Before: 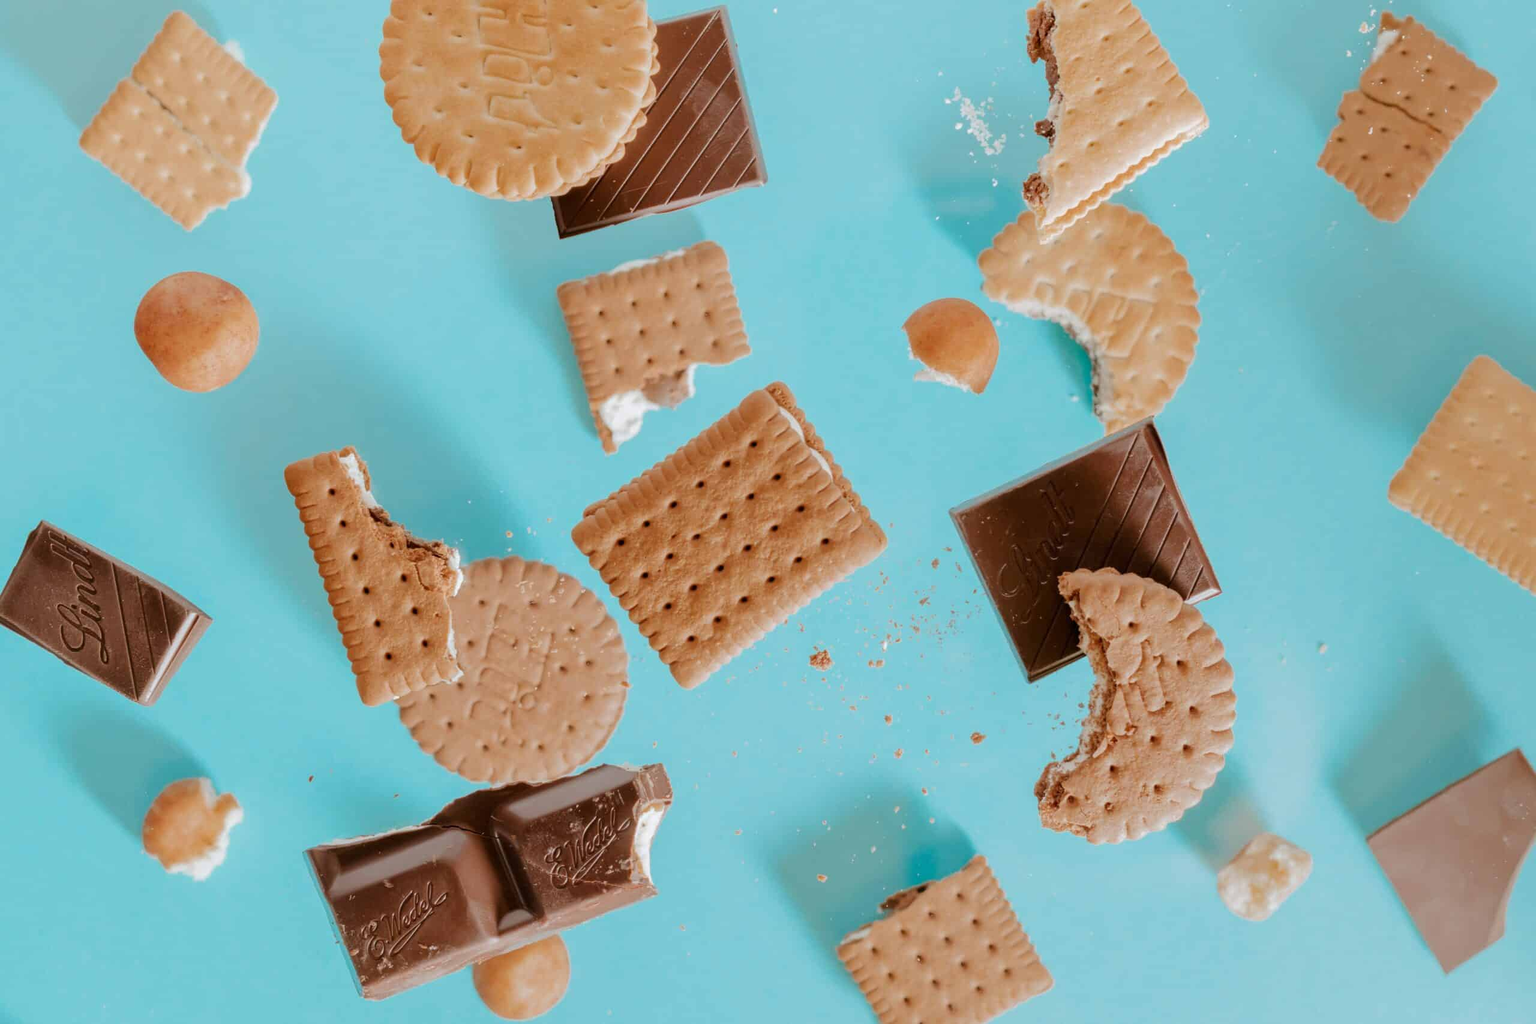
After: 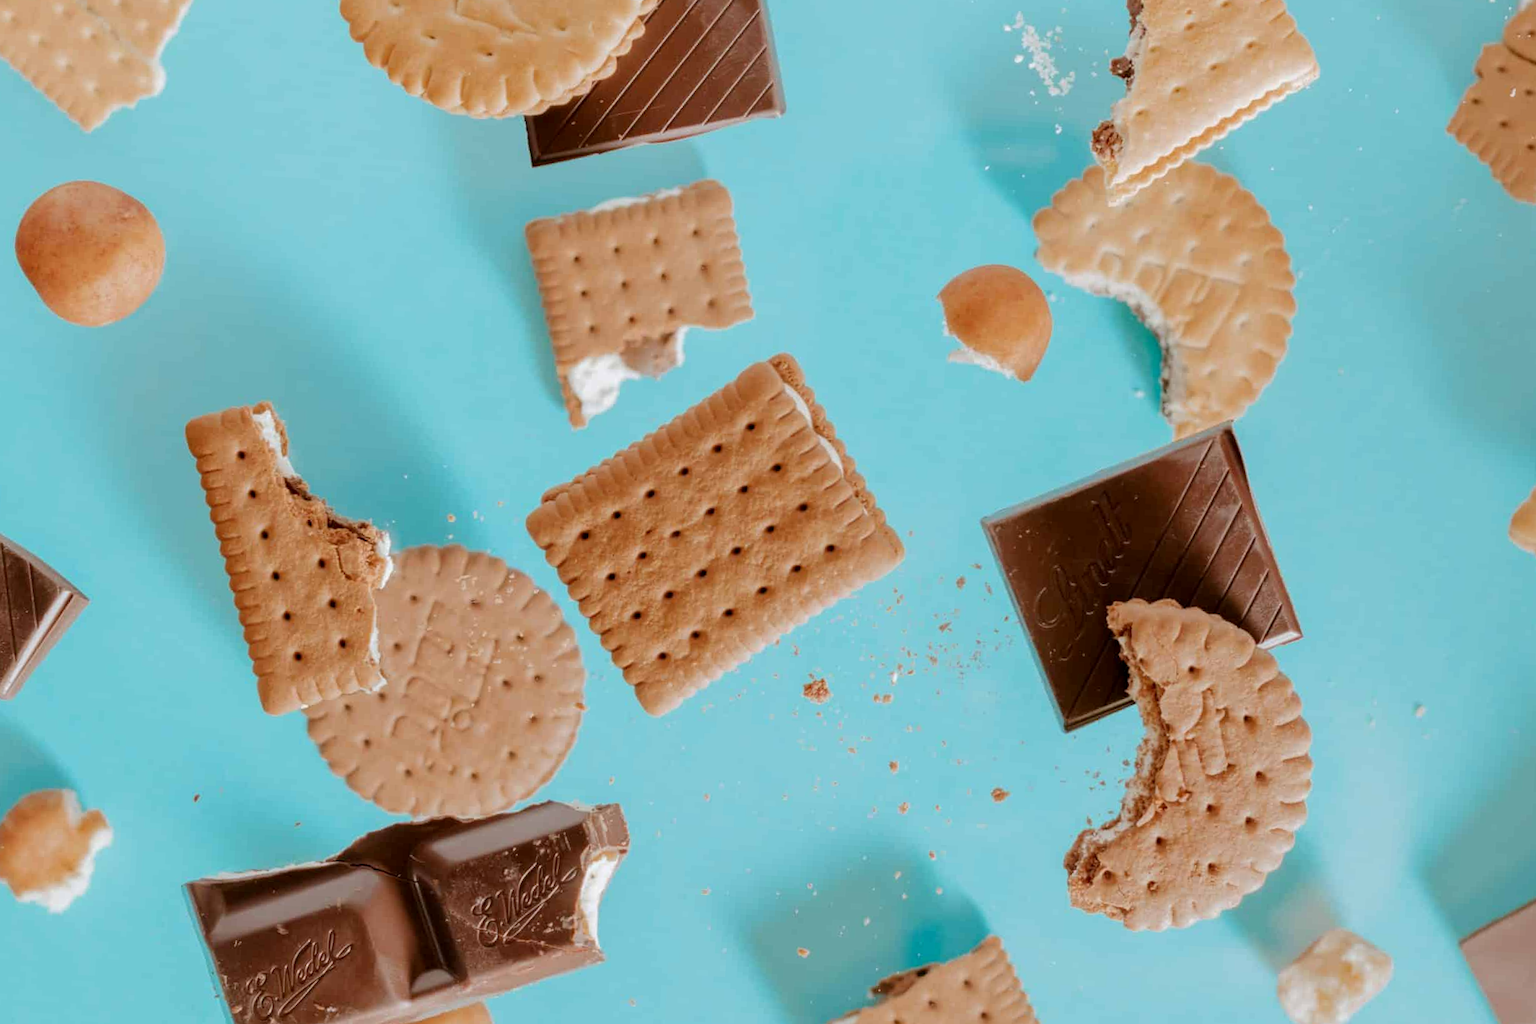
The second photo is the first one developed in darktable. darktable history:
color balance: mode lift, gamma, gain (sRGB), lift [0.97, 1, 1, 1], gamma [1.03, 1, 1, 1]
crop and rotate: angle -3.27°, left 5.211%, top 5.211%, right 4.607%, bottom 4.607%
